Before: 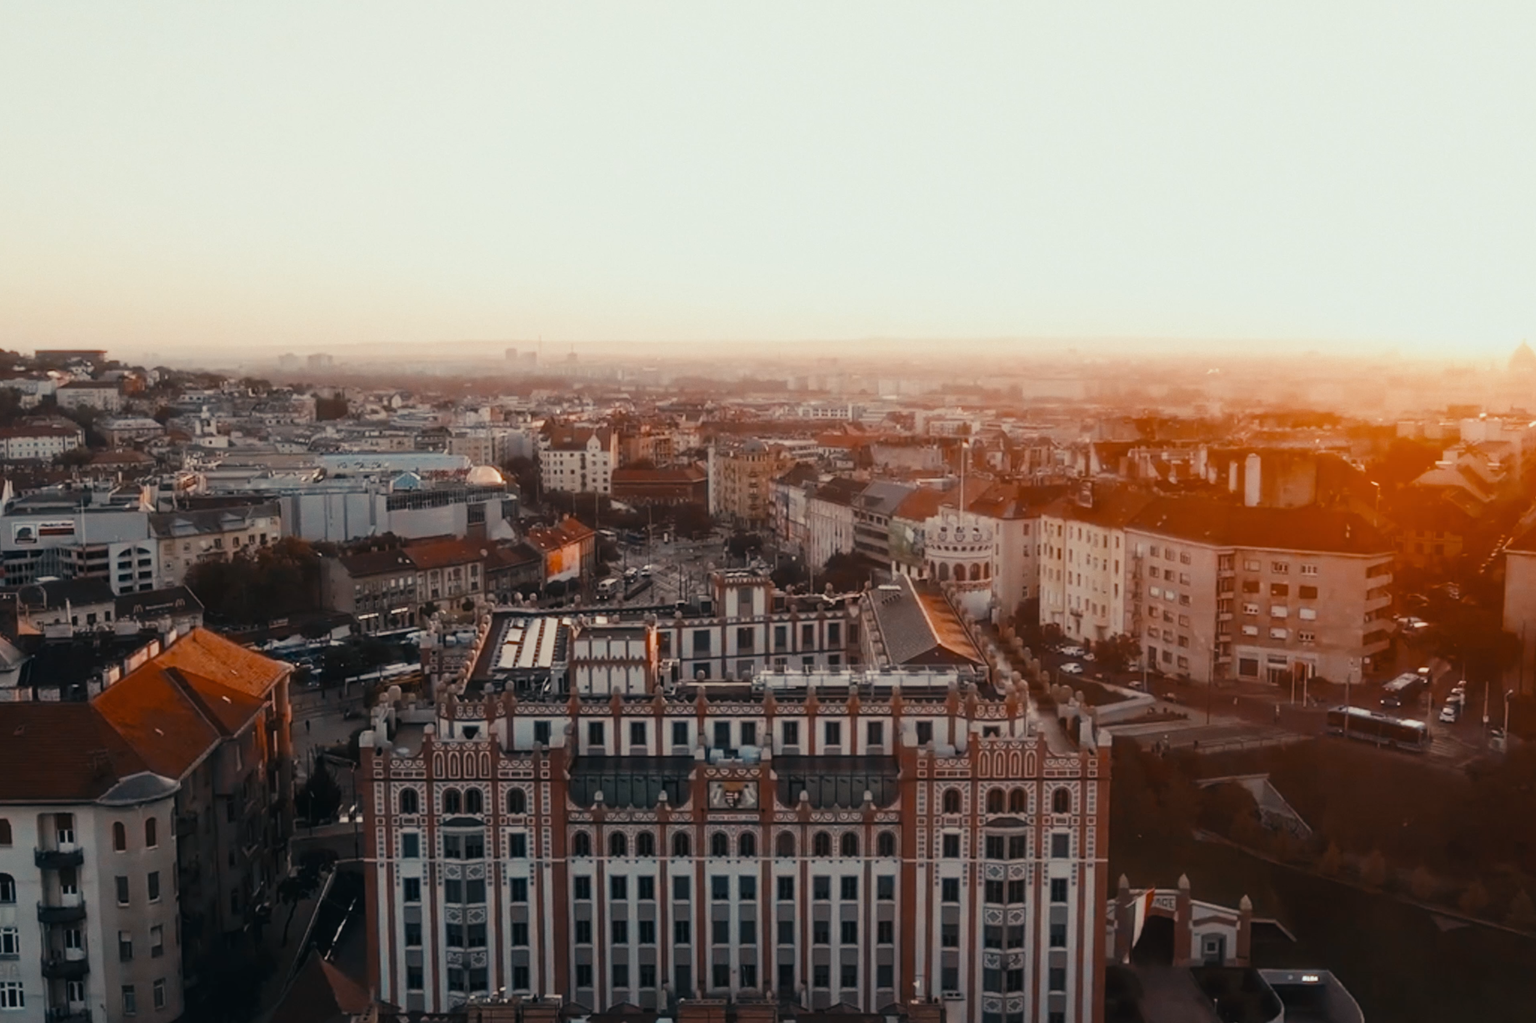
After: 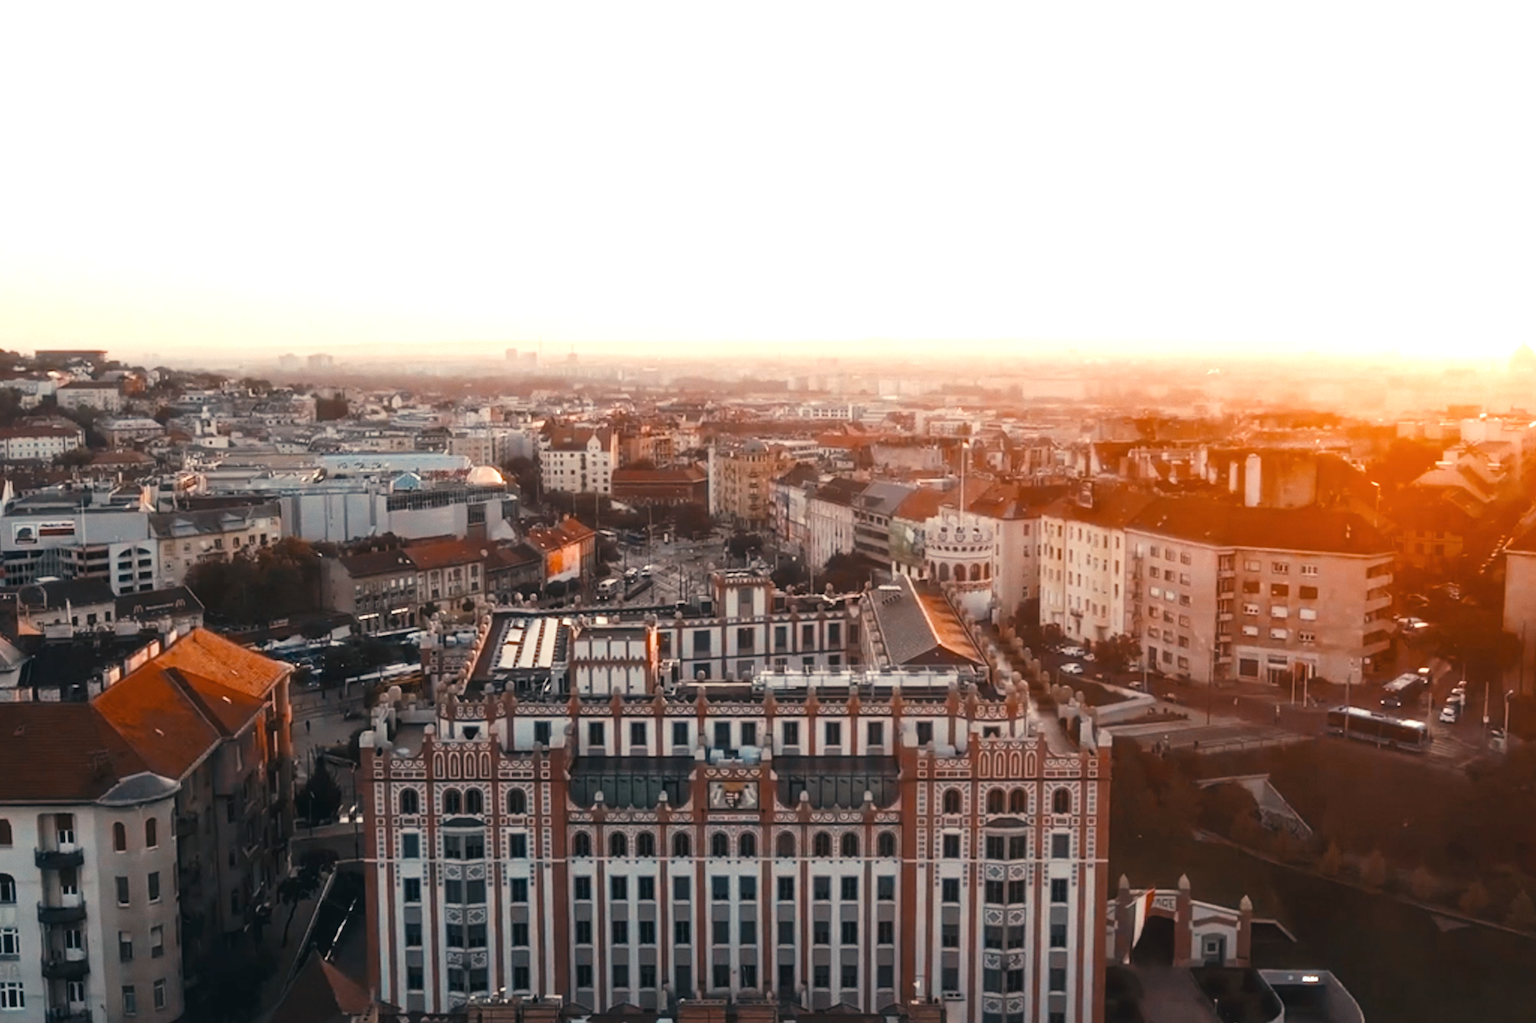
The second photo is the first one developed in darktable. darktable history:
exposure: black level correction 0, exposure 0.7 EV, compensate exposure bias true, compensate highlight preservation false
local contrast: mode bilateral grid, contrast 15, coarseness 36, detail 105%, midtone range 0.2
